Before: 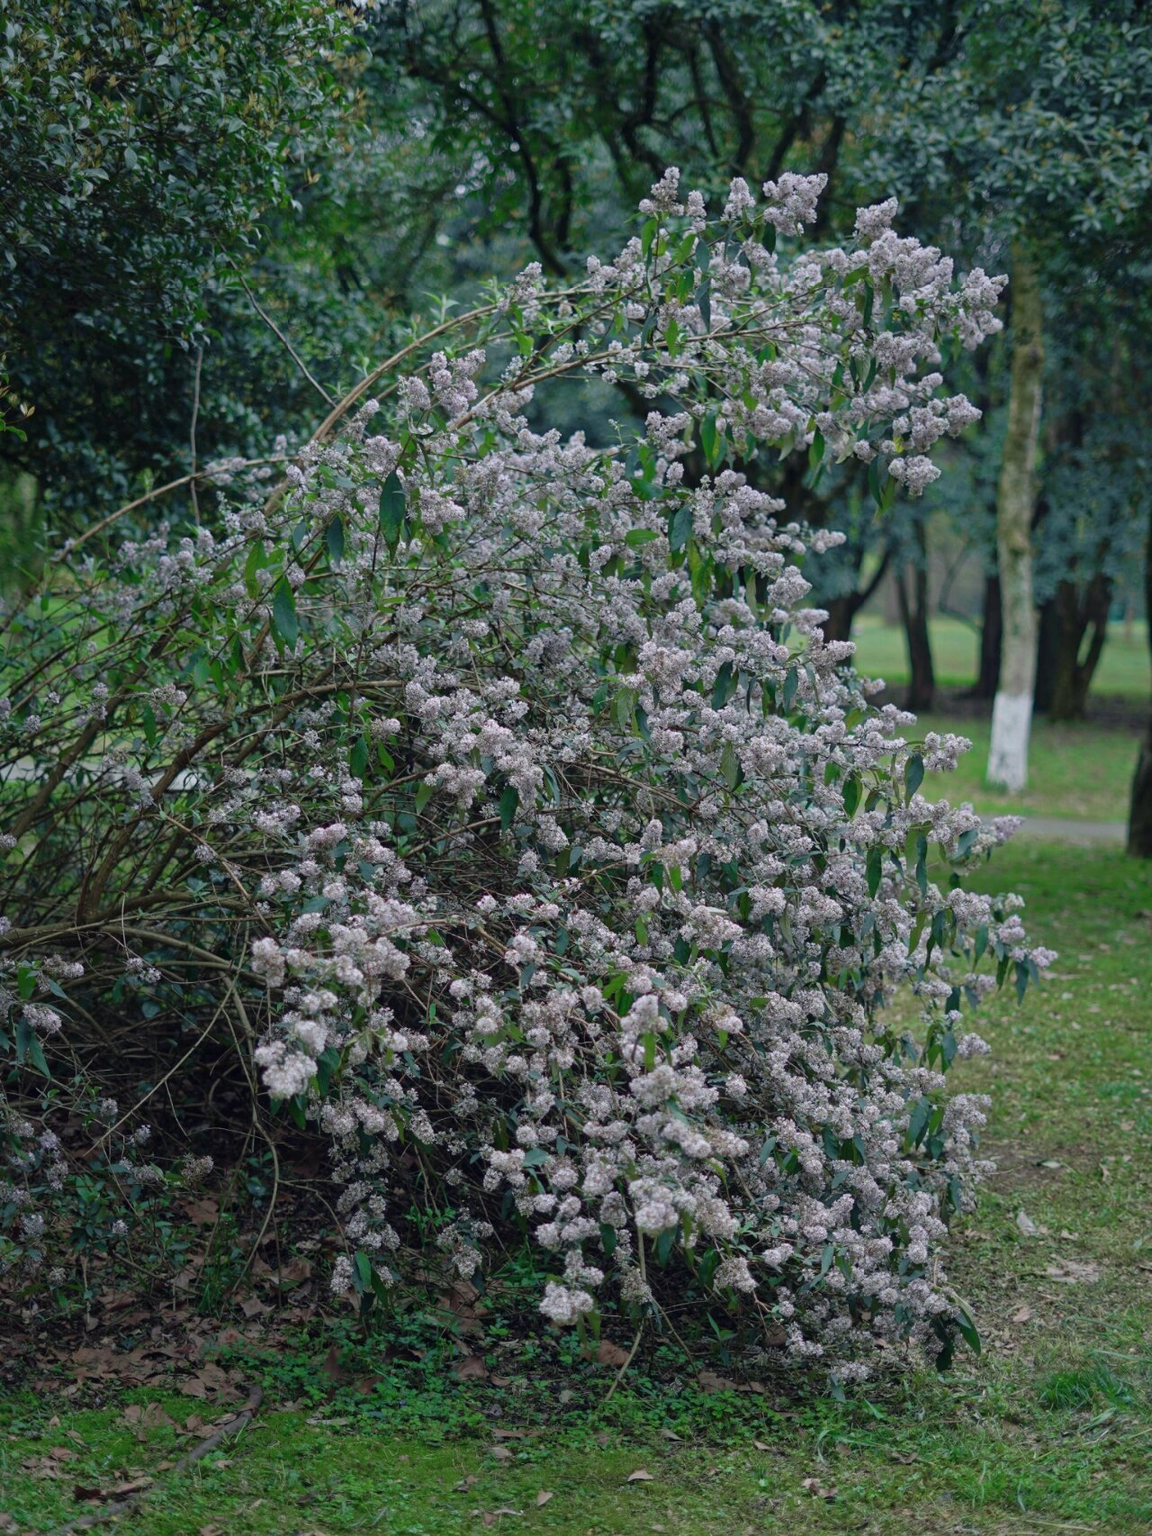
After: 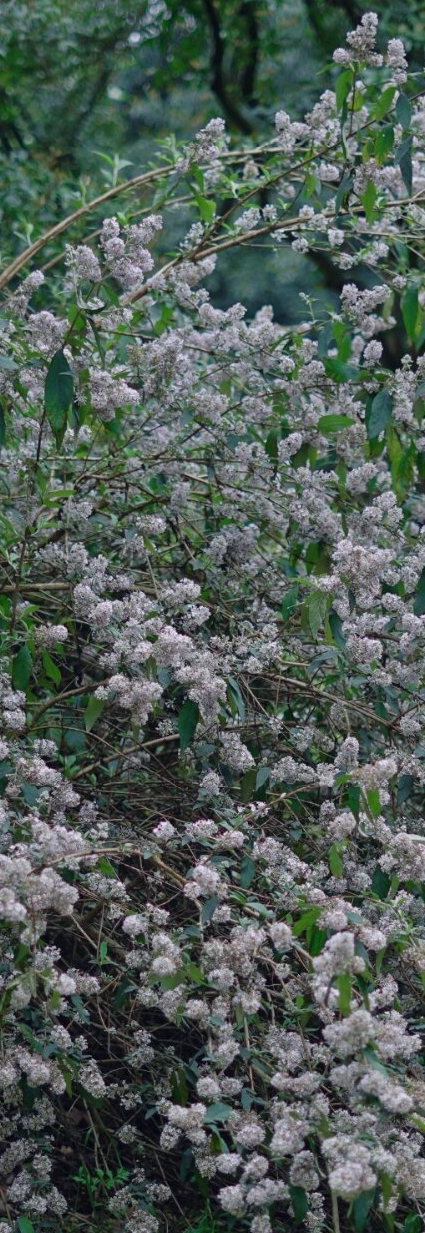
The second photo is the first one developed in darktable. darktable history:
crop and rotate: left 29.488%, top 10.182%, right 37.253%, bottom 17.504%
